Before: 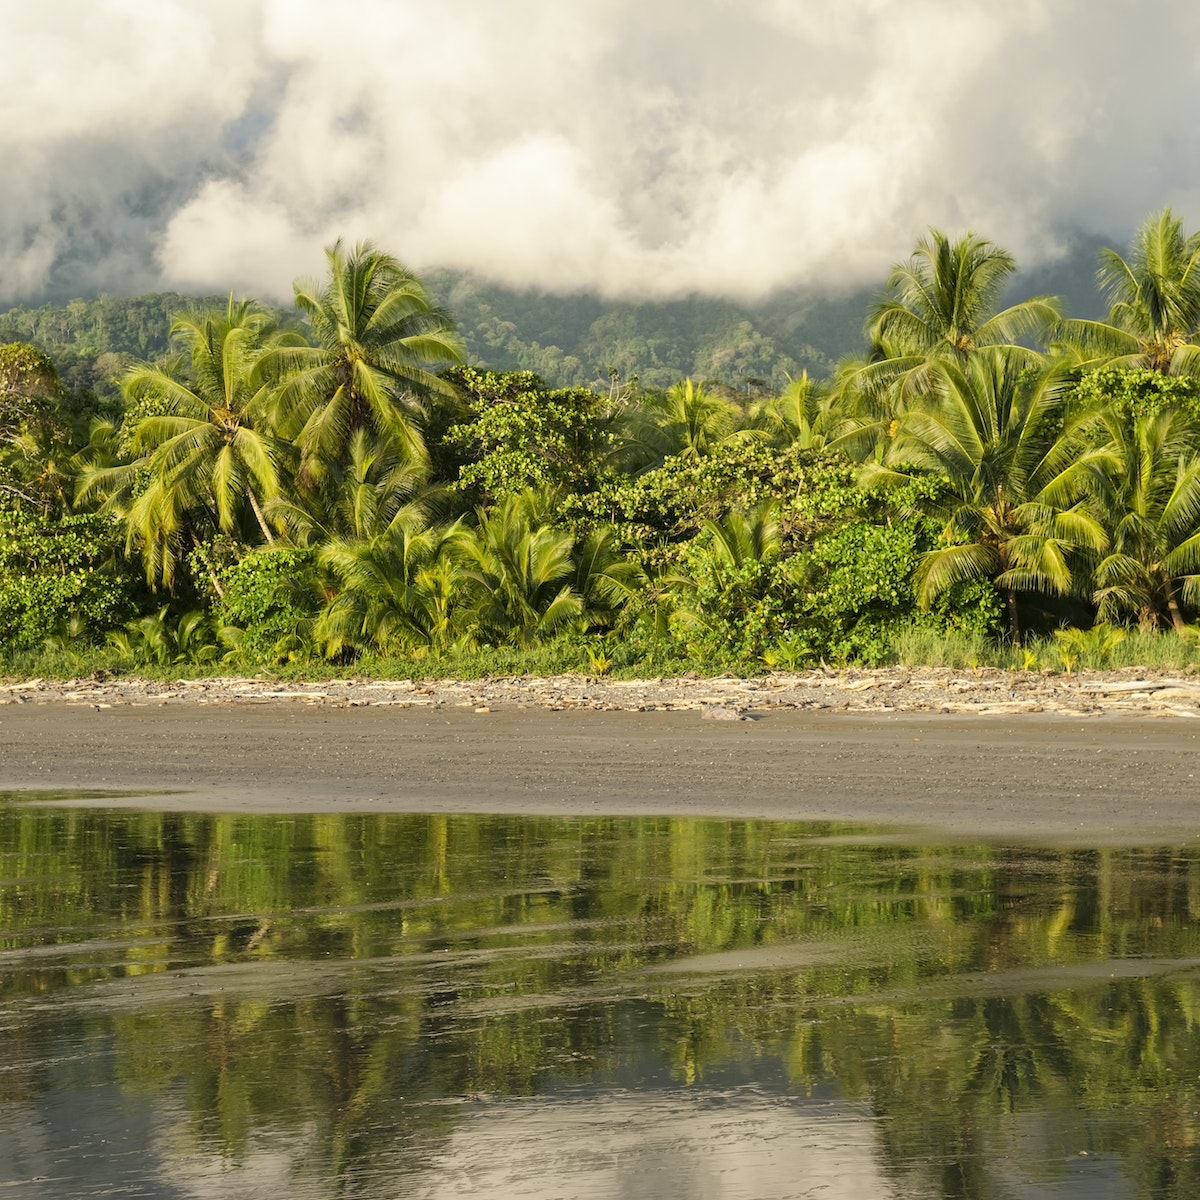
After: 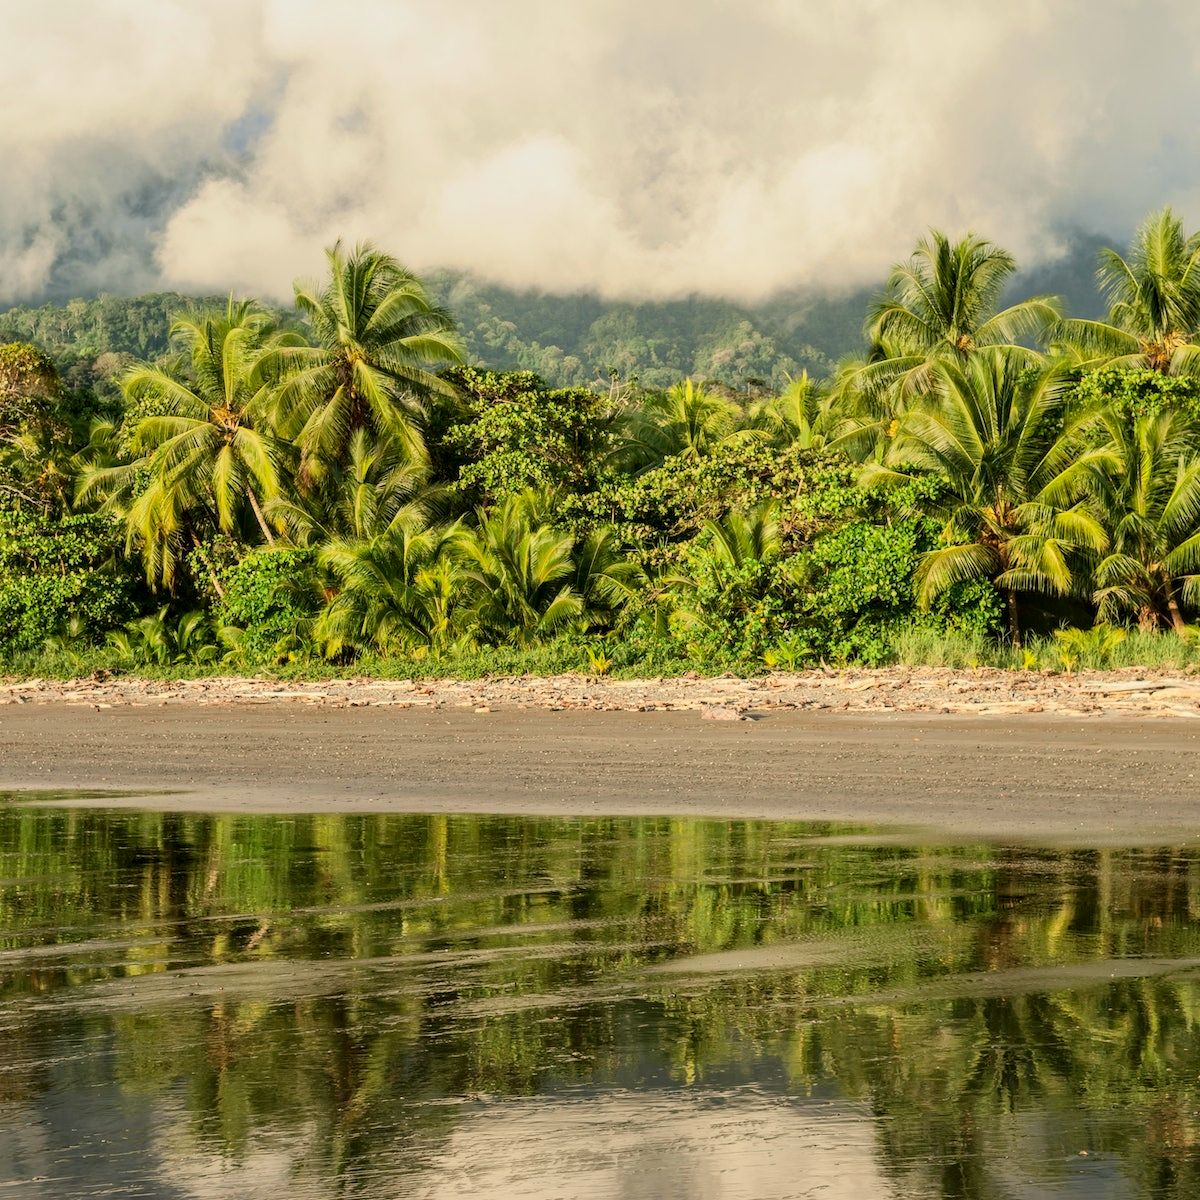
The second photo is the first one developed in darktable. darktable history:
tone curve: curves: ch0 [(0, 0) (0.091, 0.074) (0.184, 0.168) (0.491, 0.519) (0.748, 0.765) (1, 0.919)]; ch1 [(0, 0) (0.179, 0.173) (0.322, 0.32) (0.424, 0.424) (0.502, 0.504) (0.56, 0.578) (0.631, 0.667) (0.777, 0.806) (1, 1)]; ch2 [(0, 0) (0.434, 0.447) (0.483, 0.487) (0.547, 0.564) (0.676, 0.673) (1, 1)], color space Lab, independent channels, preserve colors none
local contrast: on, module defaults
